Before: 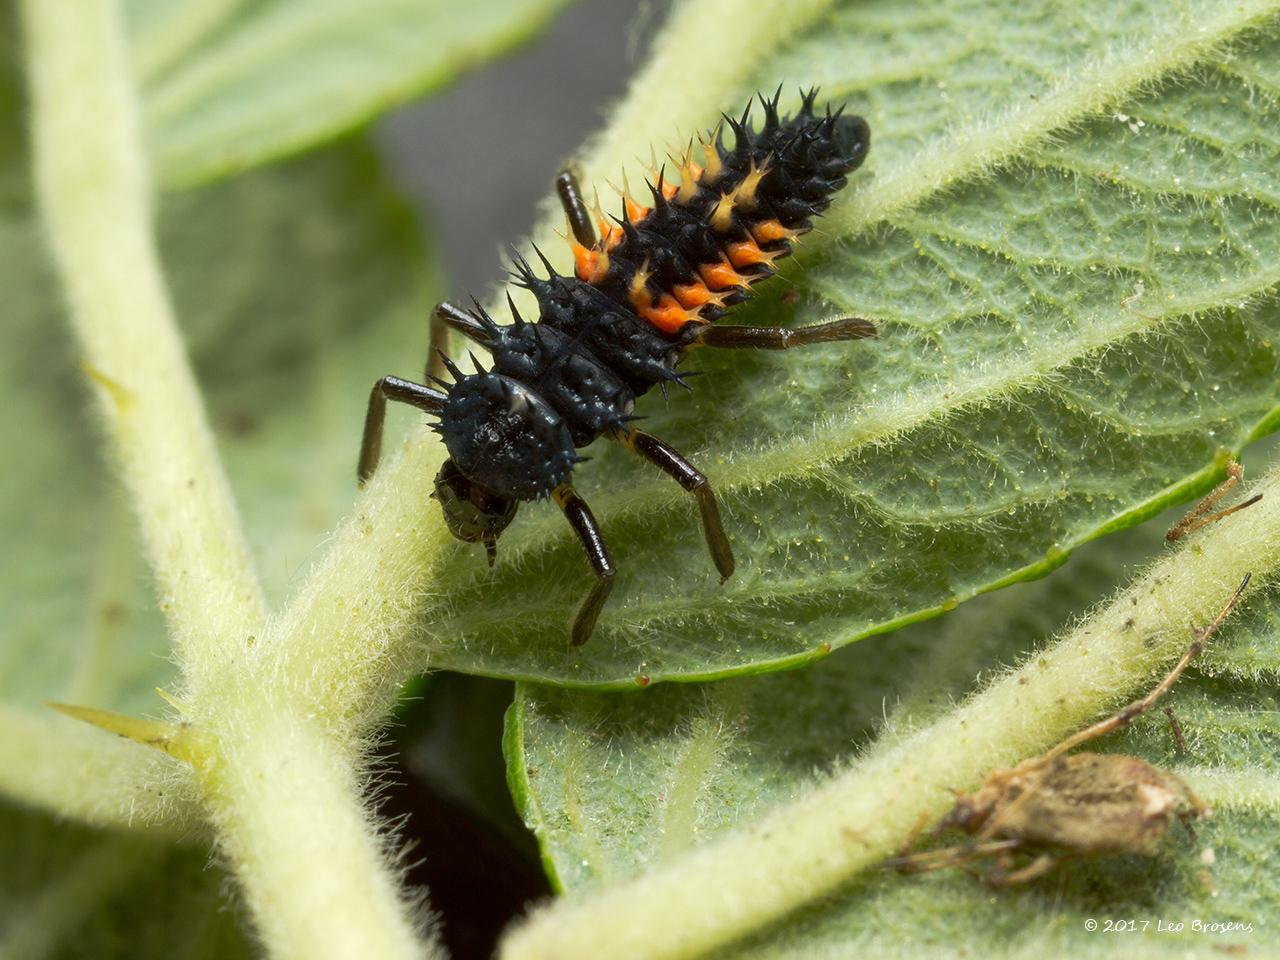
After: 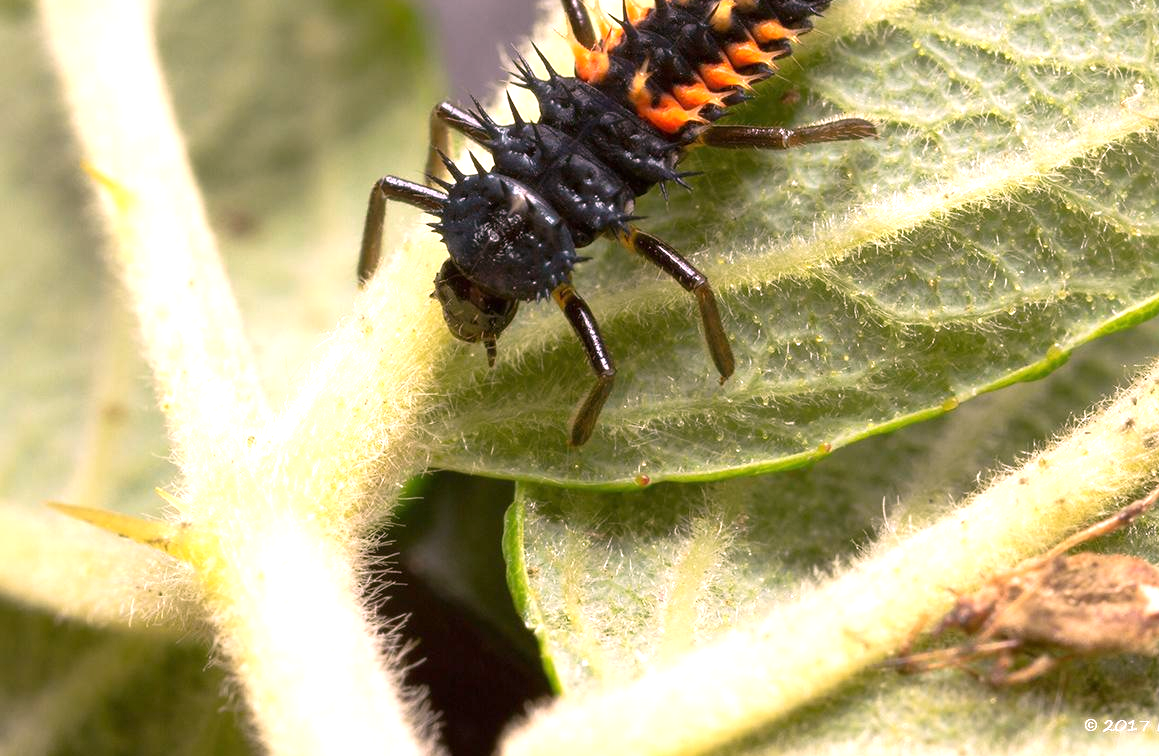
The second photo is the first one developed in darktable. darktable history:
crop: top 20.916%, right 9.437%, bottom 0.316%
exposure: black level correction 0, exposure 0.7 EV, compensate exposure bias true, compensate highlight preservation false
white balance: red 1.188, blue 1.11
